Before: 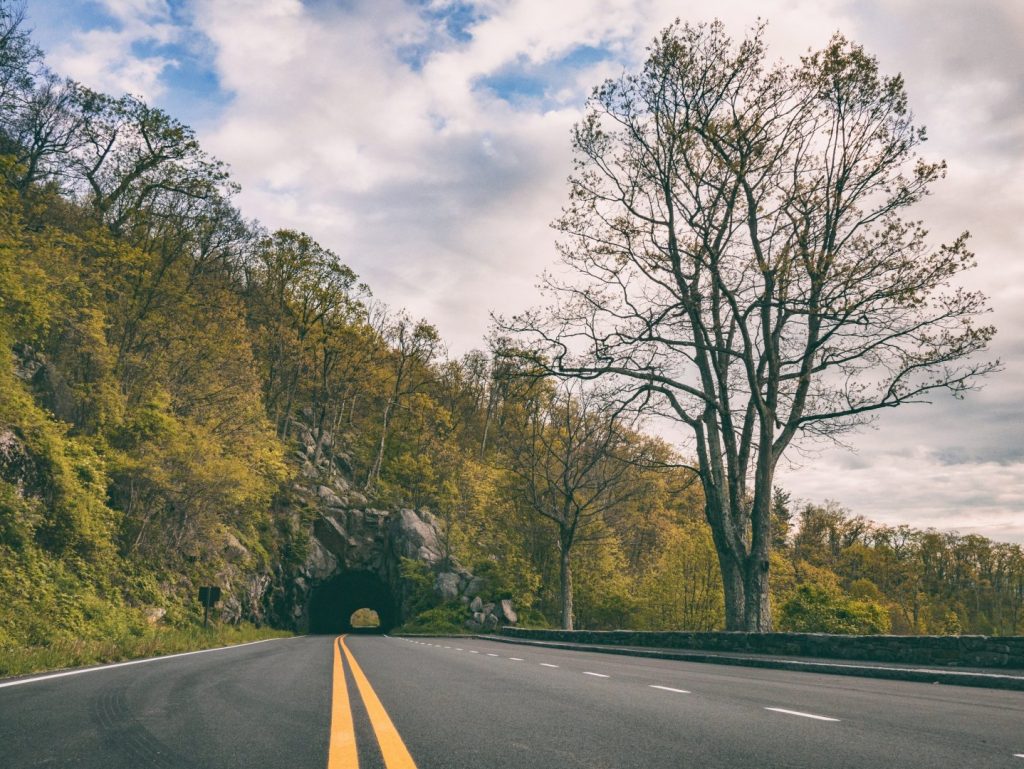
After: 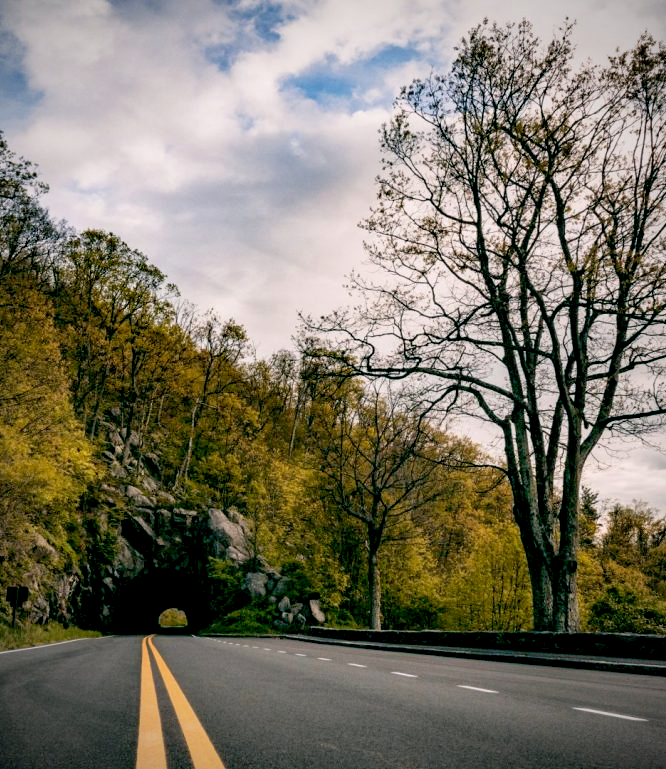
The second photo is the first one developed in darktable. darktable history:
exposure: black level correction 0.047, exposure 0.013 EV, compensate highlight preservation false
vignetting: on, module defaults
crop and rotate: left 18.794%, right 16.15%
